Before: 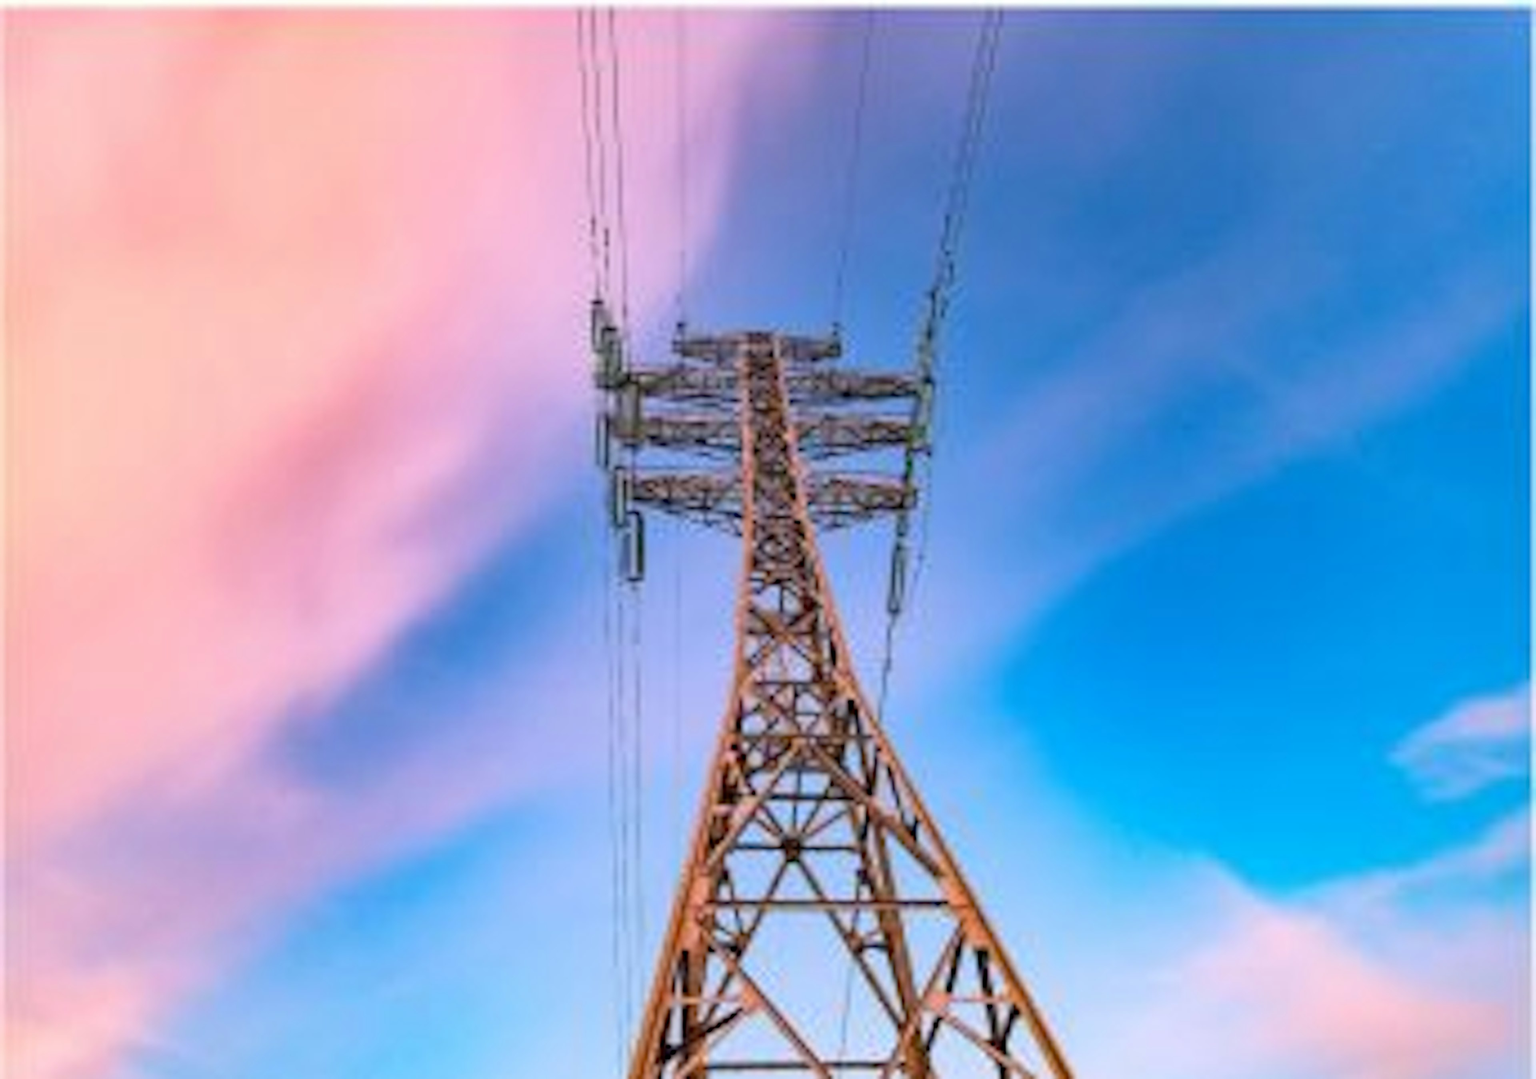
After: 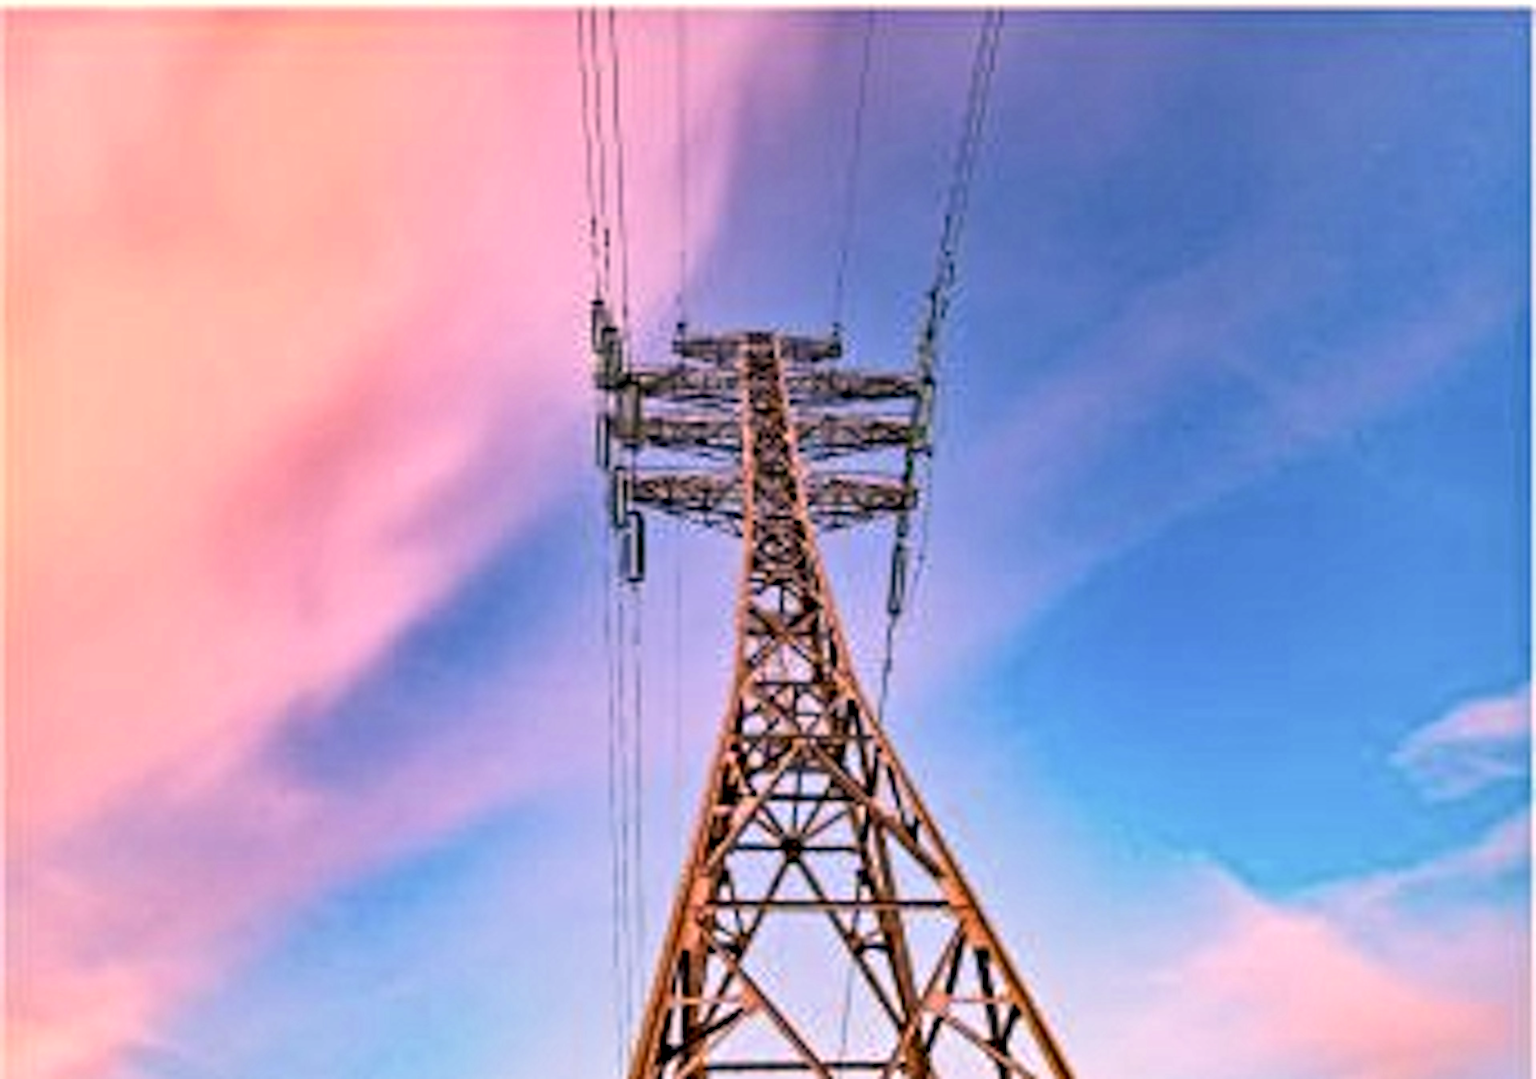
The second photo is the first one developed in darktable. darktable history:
color correction: highlights a* 11.96, highlights b* 11.58
white balance: red 0.982, blue 1.018
contrast equalizer: y [[0.511, 0.558, 0.631, 0.632, 0.559, 0.512], [0.5 ×6], [0.507, 0.559, 0.627, 0.644, 0.647, 0.647], [0 ×6], [0 ×6]]
